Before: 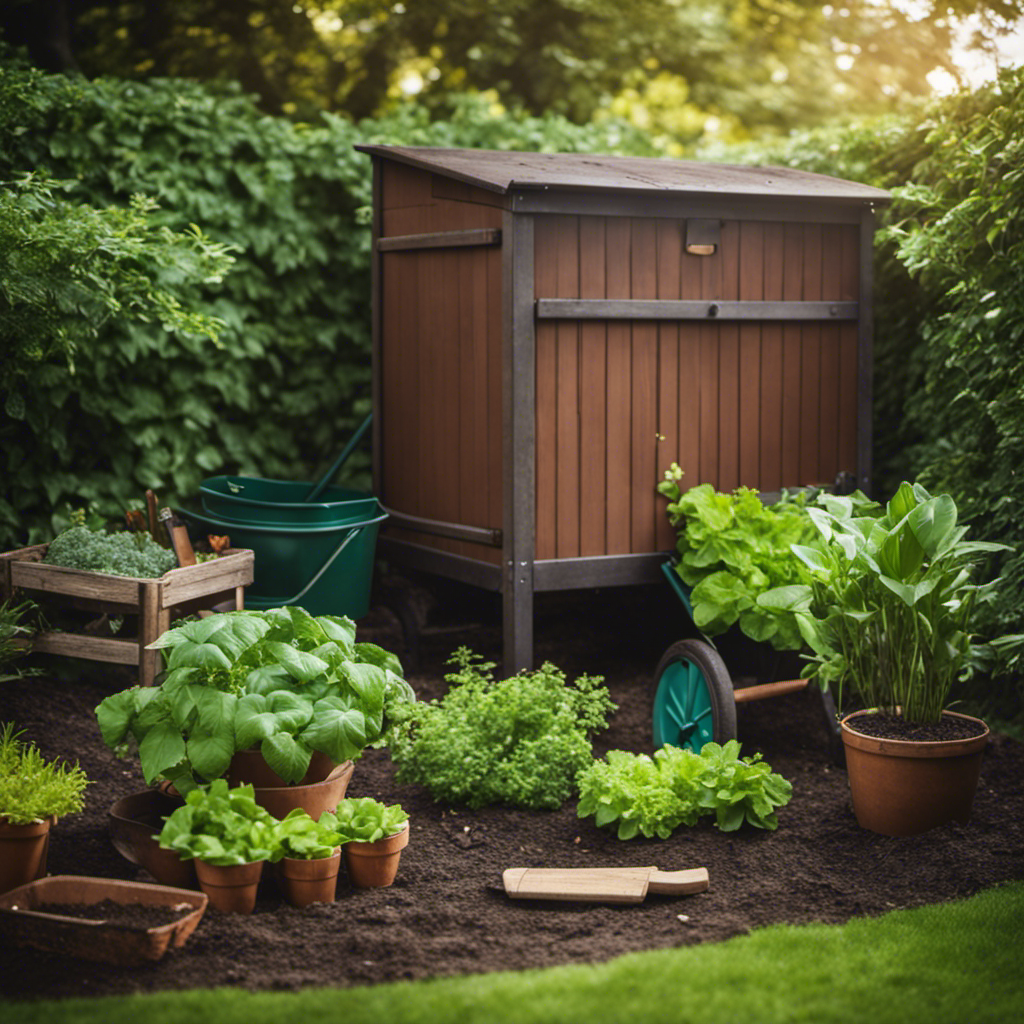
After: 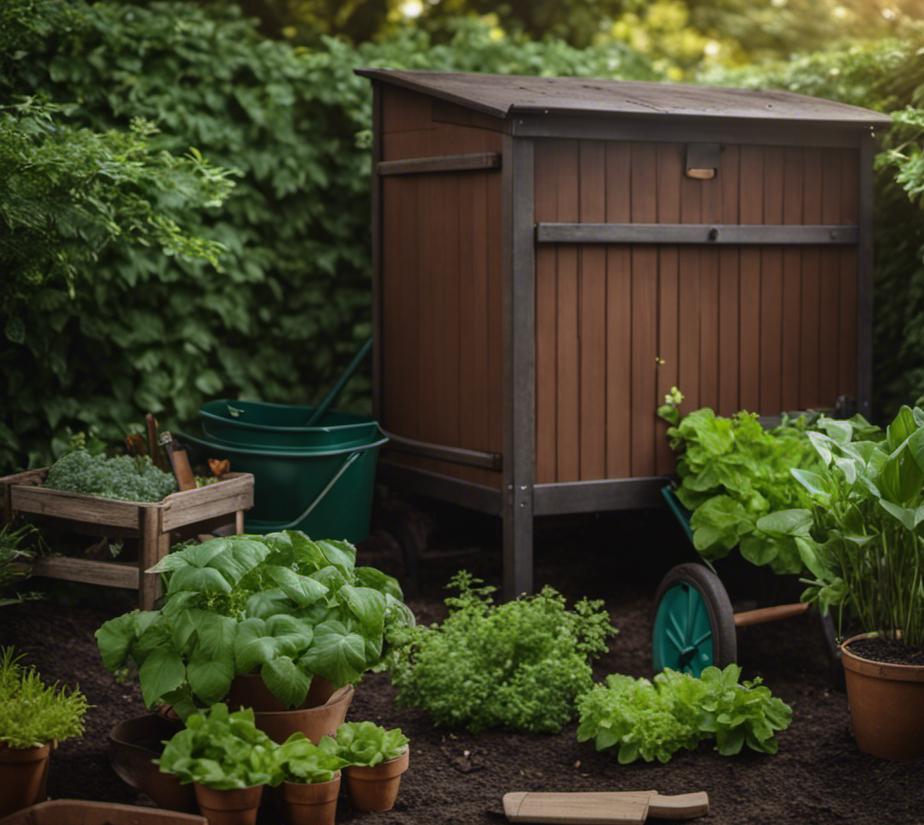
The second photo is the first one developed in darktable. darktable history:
crop: top 7.49%, right 9.717%, bottom 11.943%
graduated density: rotation -180°, offset 24.95
base curve: curves: ch0 [(0, 0) (0.595, 0.418) (1, 1)], preserve colors none
